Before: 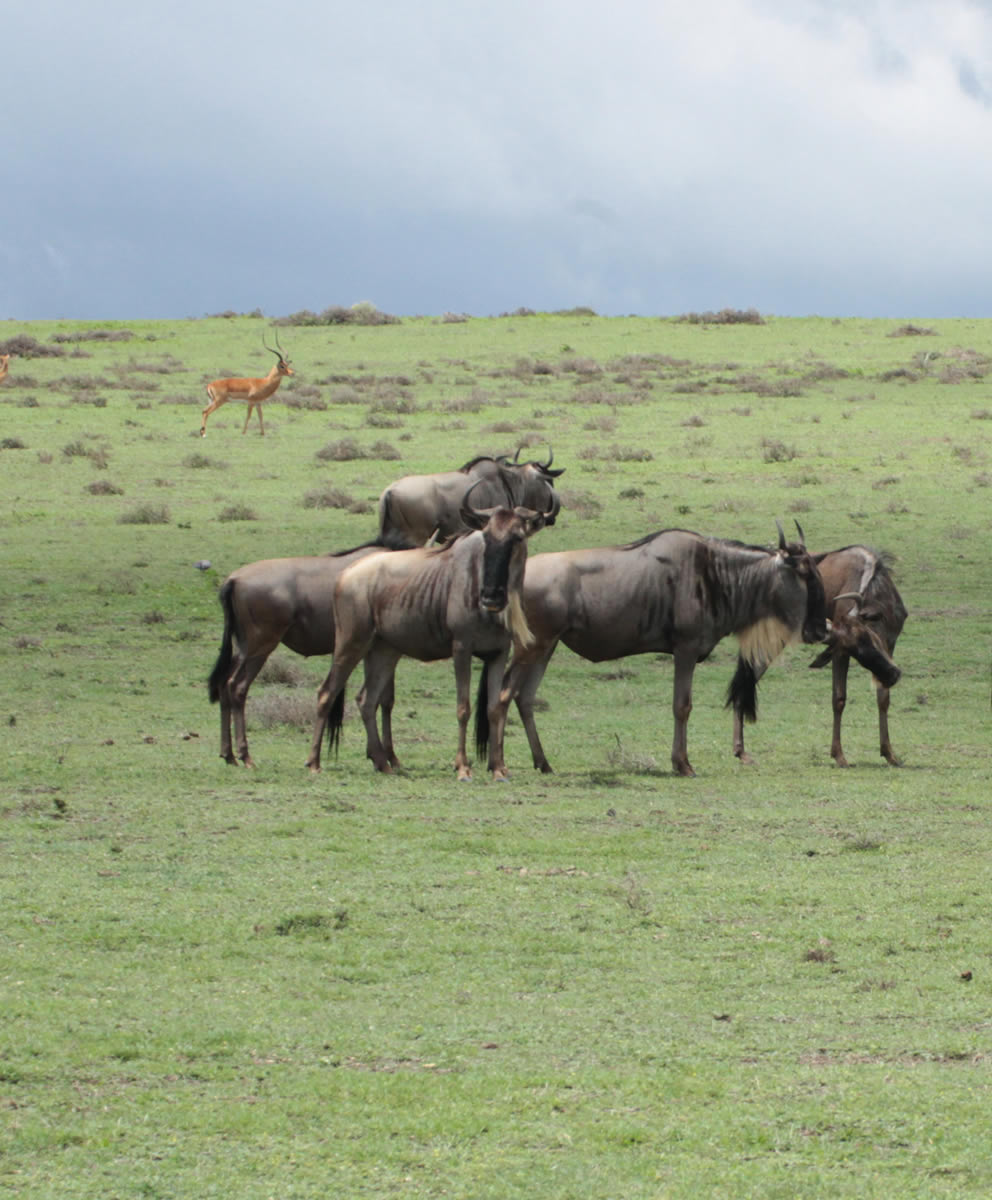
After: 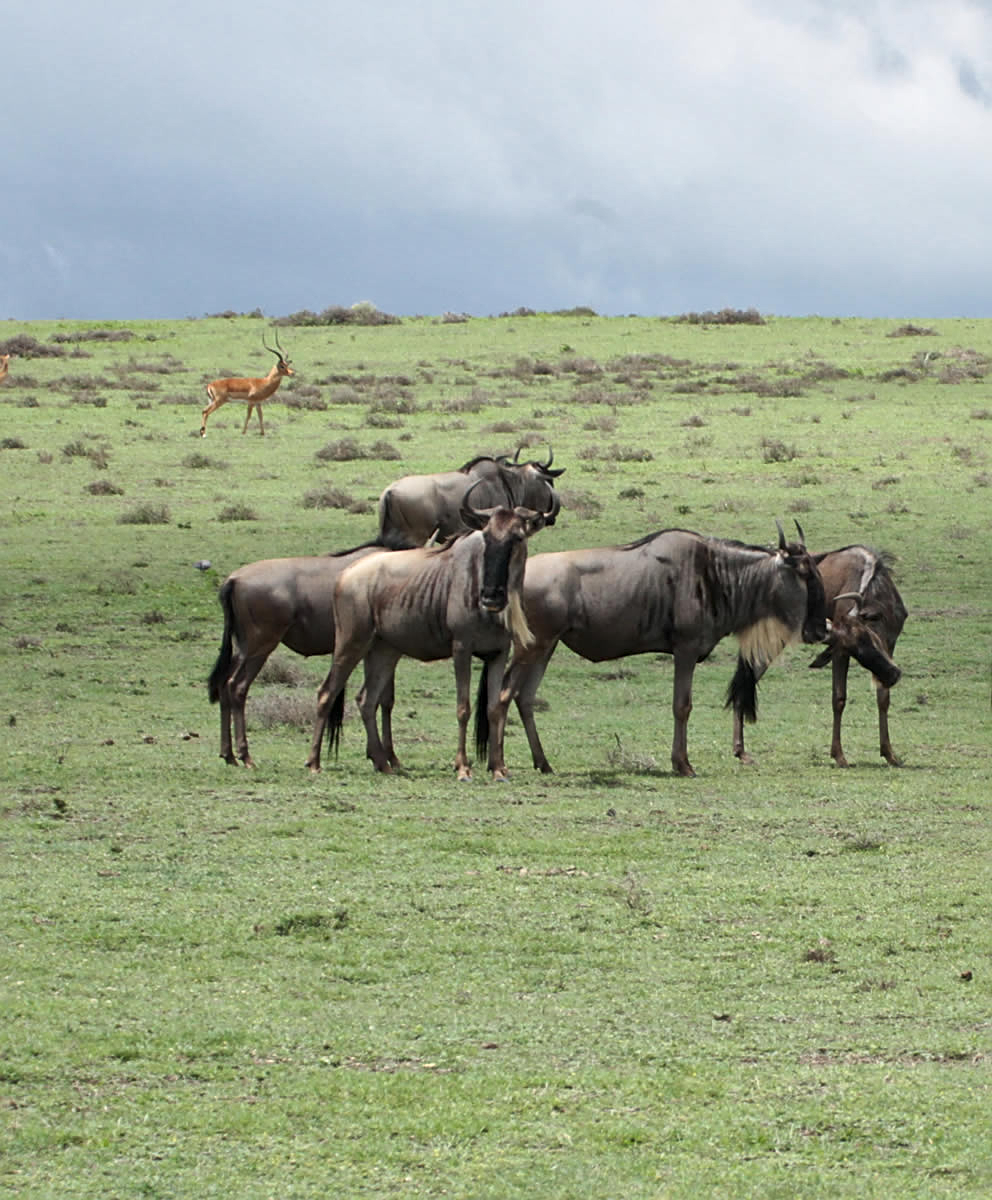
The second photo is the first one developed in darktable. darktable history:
sharpen: on, module defaults
local contrast: mode bilateral grid, contrast 20, coarseness 50, detail 144%, midtone range 0.2
exposure: compensate highlight preservation false
